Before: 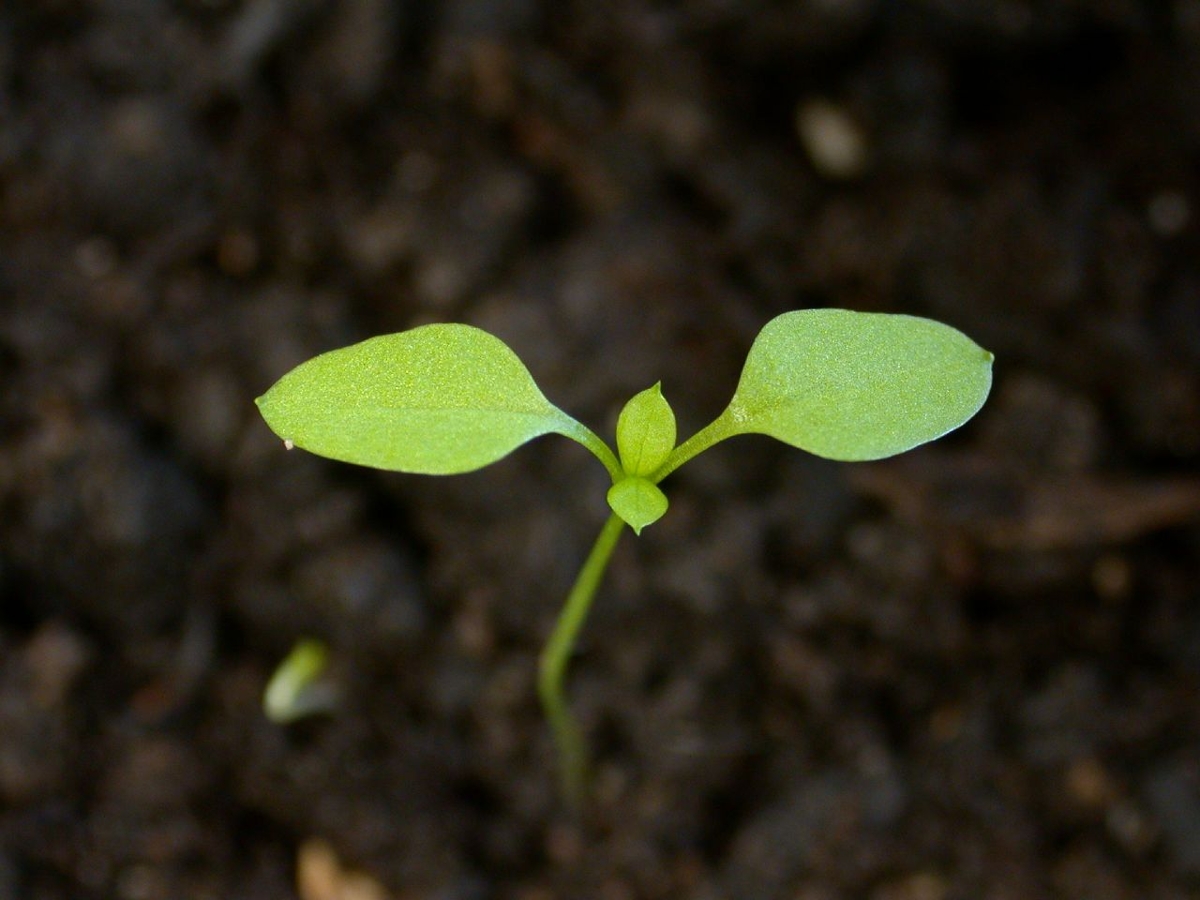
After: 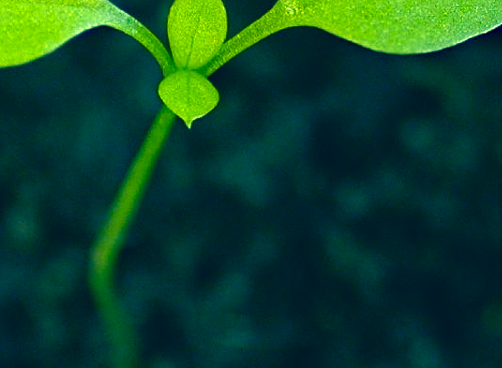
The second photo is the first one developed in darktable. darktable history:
local contrast: highlights 107%, shadows 99%, detail 119%, midtone range 0.2
crop: left 37.497%, top 45.231%, right 20.624%, bottom 13.86%
haze removal: compatibility mode true, adaptive false
color correction: highlights a* -16.06, highlights b* 39.91, shadows a* -39.54, shadows b* -26.61
sharpen: on, module defaults
